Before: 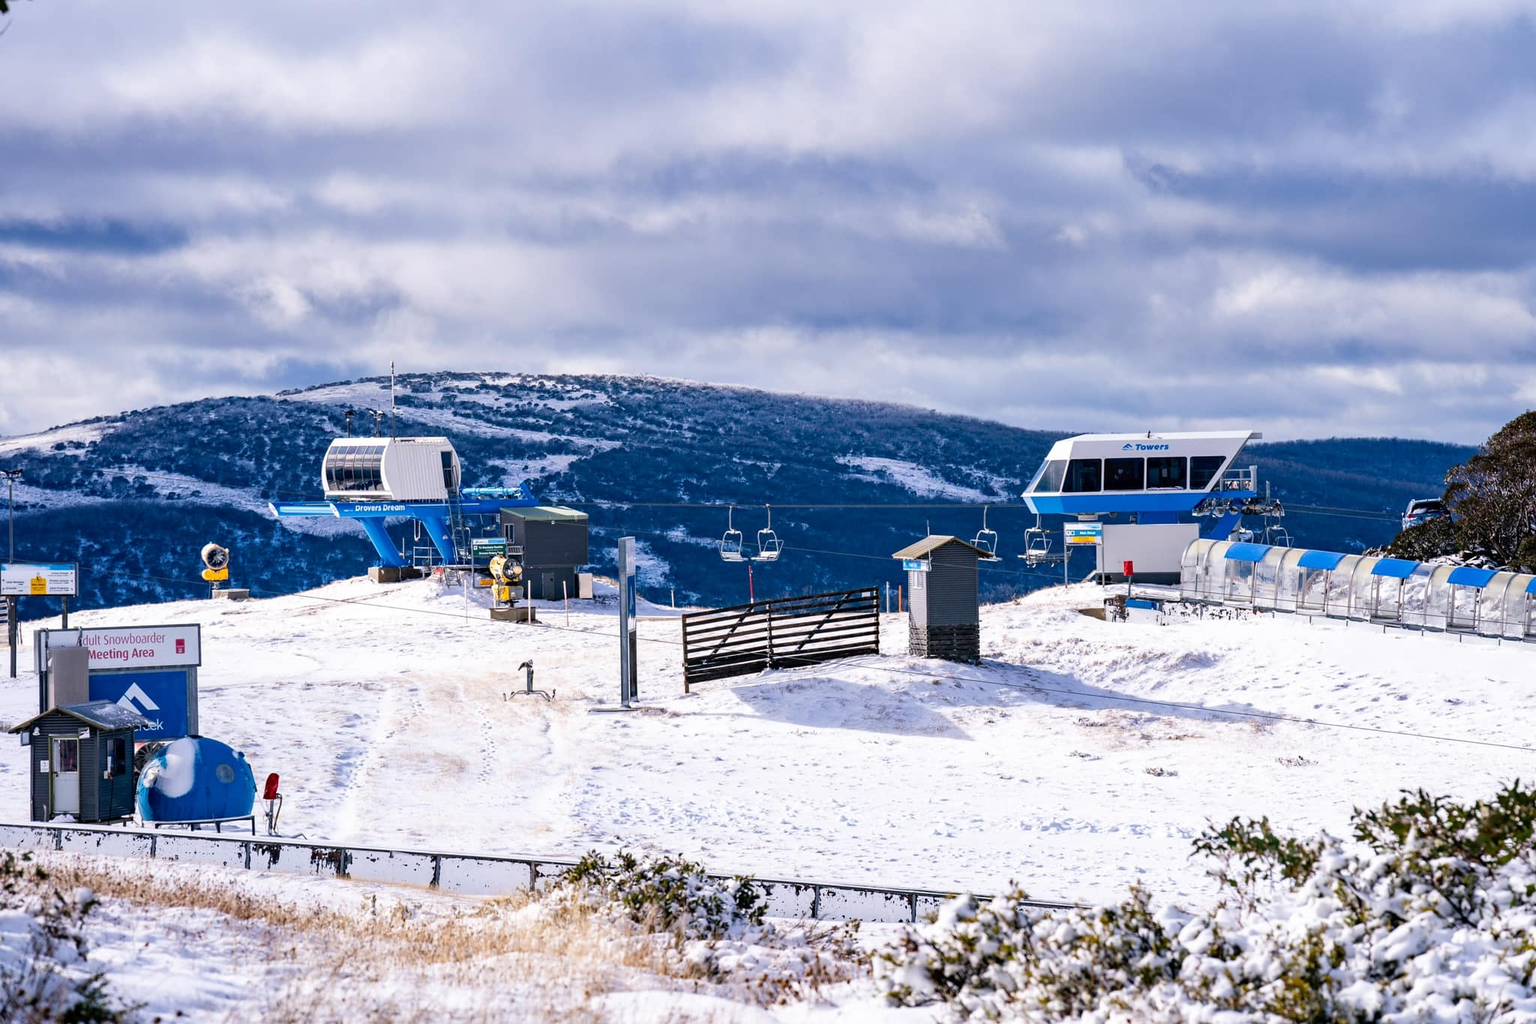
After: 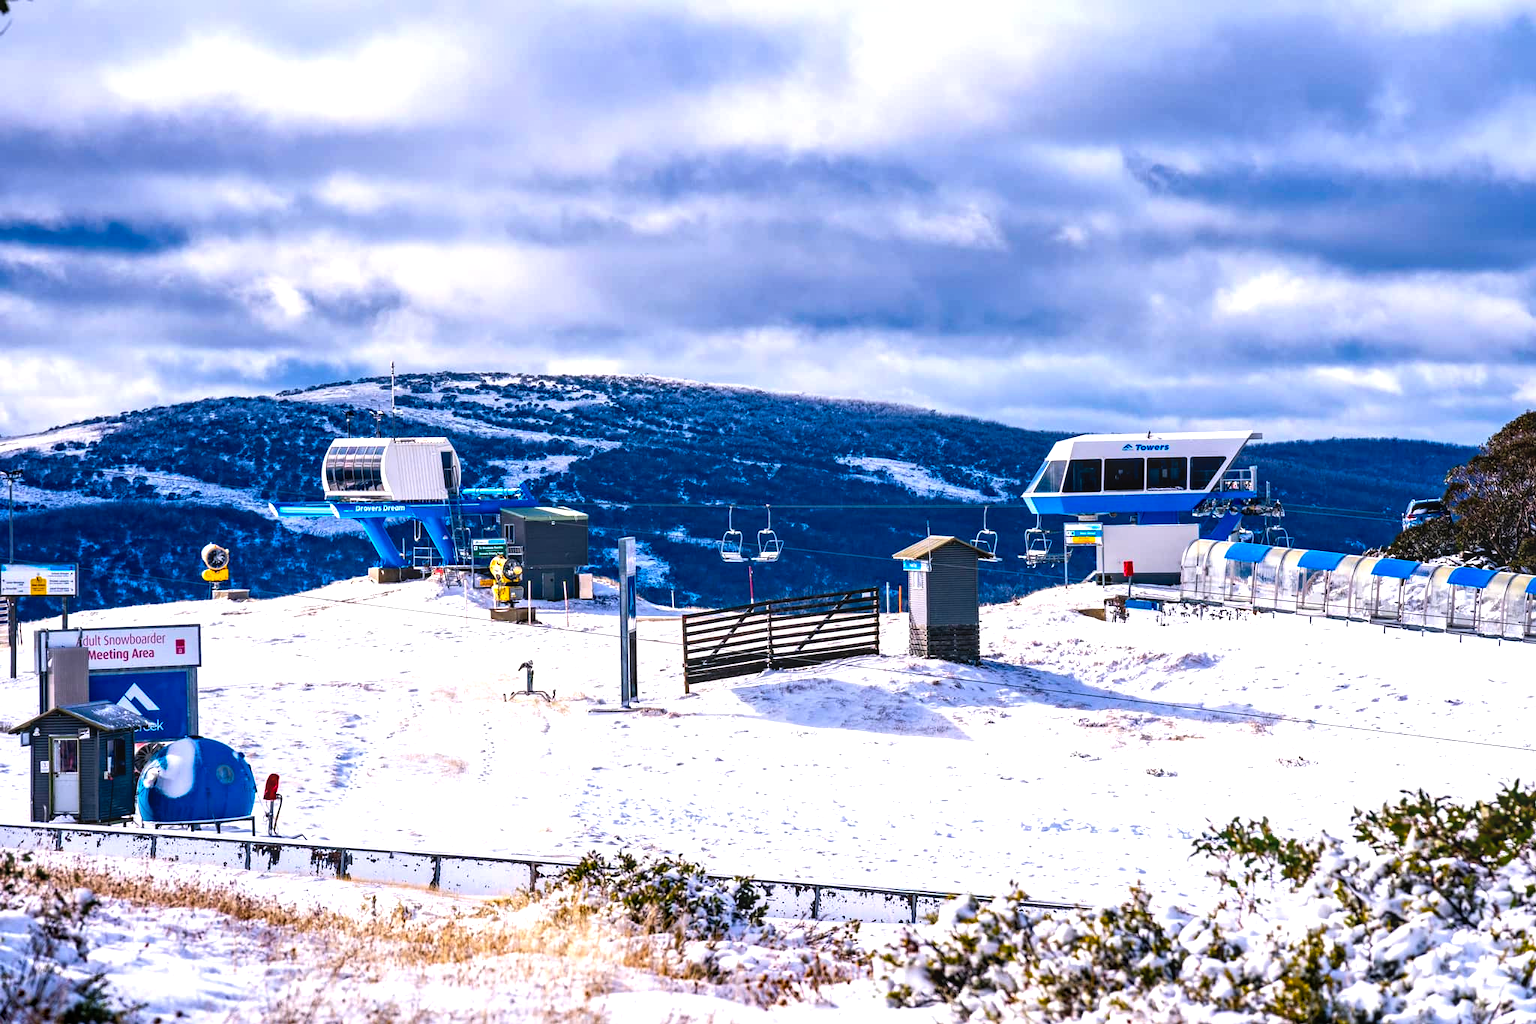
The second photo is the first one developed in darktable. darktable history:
local contrast: on, module defaults
color balance rgb: linear chroma grading › global chroma 25.44%, perceptual saturation grading › global saturation 25.279%, perceptual brilliance grading › global brilliance 14.911%, perceptual brilliance grading › shadows -35.696%, global vibrance 20%
